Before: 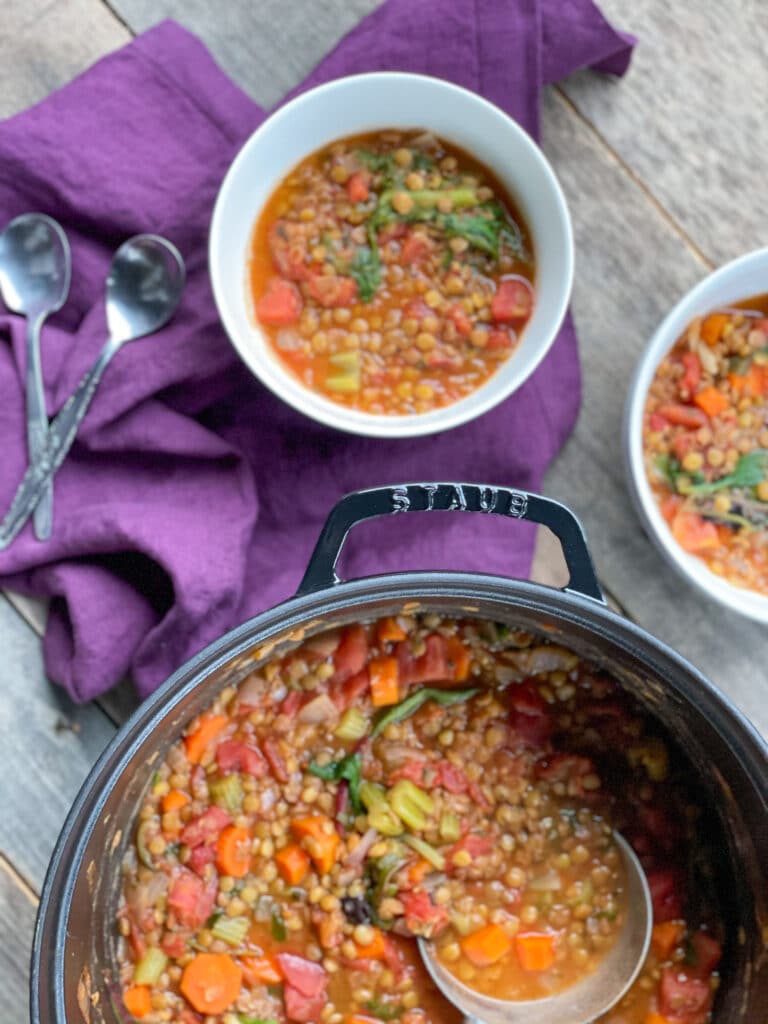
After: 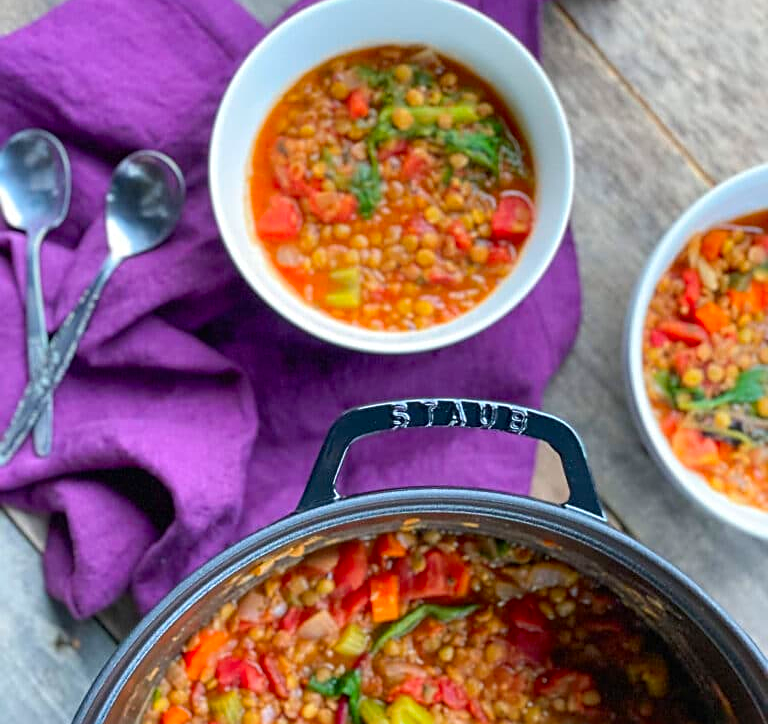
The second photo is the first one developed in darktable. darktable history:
crop and rotate: top 8.293%, bottom 20.996%
contrast brightness saturation: saturation 0.5
sharpen: on, module defaults
